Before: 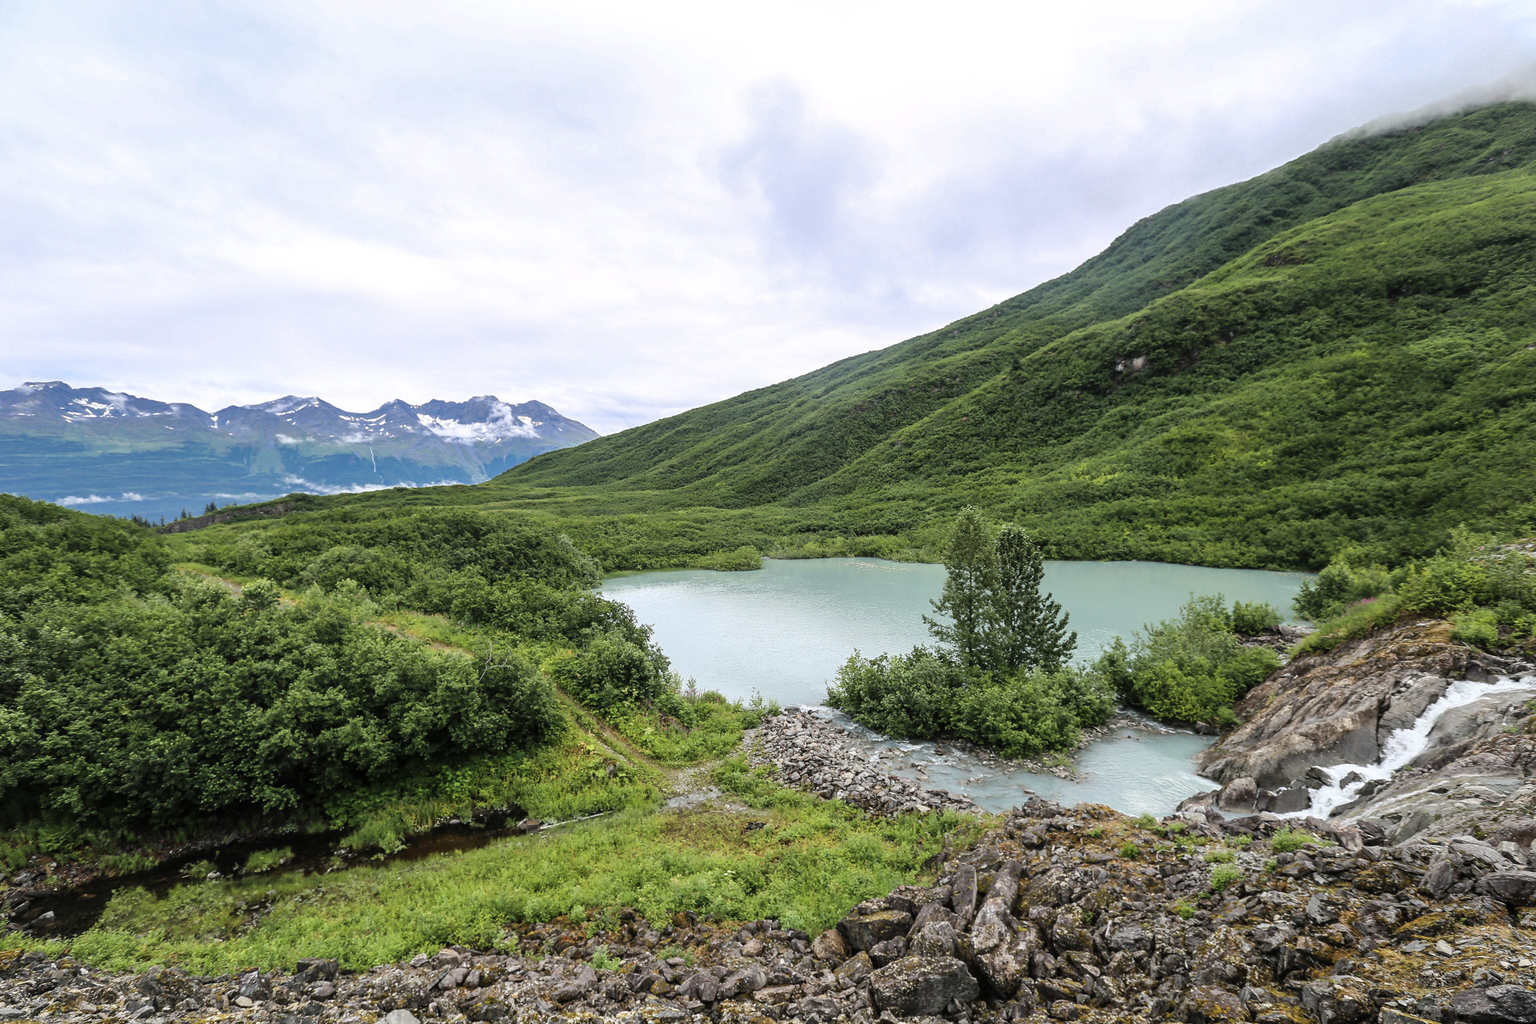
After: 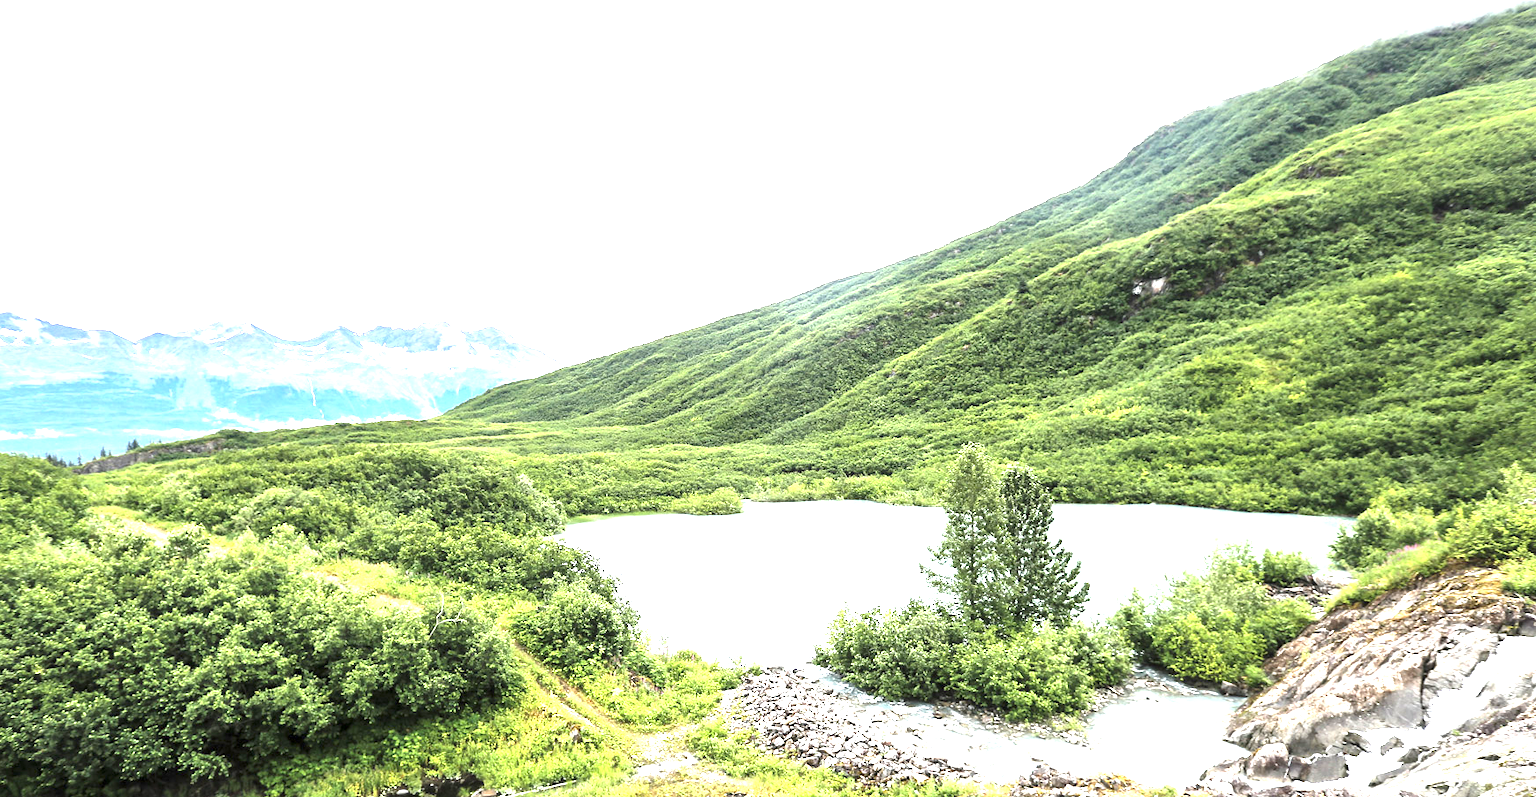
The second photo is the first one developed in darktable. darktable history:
local contrast: mode bilateral grid, contrast 20, coarseness 51, detail 119%, midtone range 0.2
exposure: exposure 2.061 EV, compensate exposure bias true, compensate highlight preservation false
crop: left 5.892%, top 10.265%, right 3.572%, bottom 19.195%
